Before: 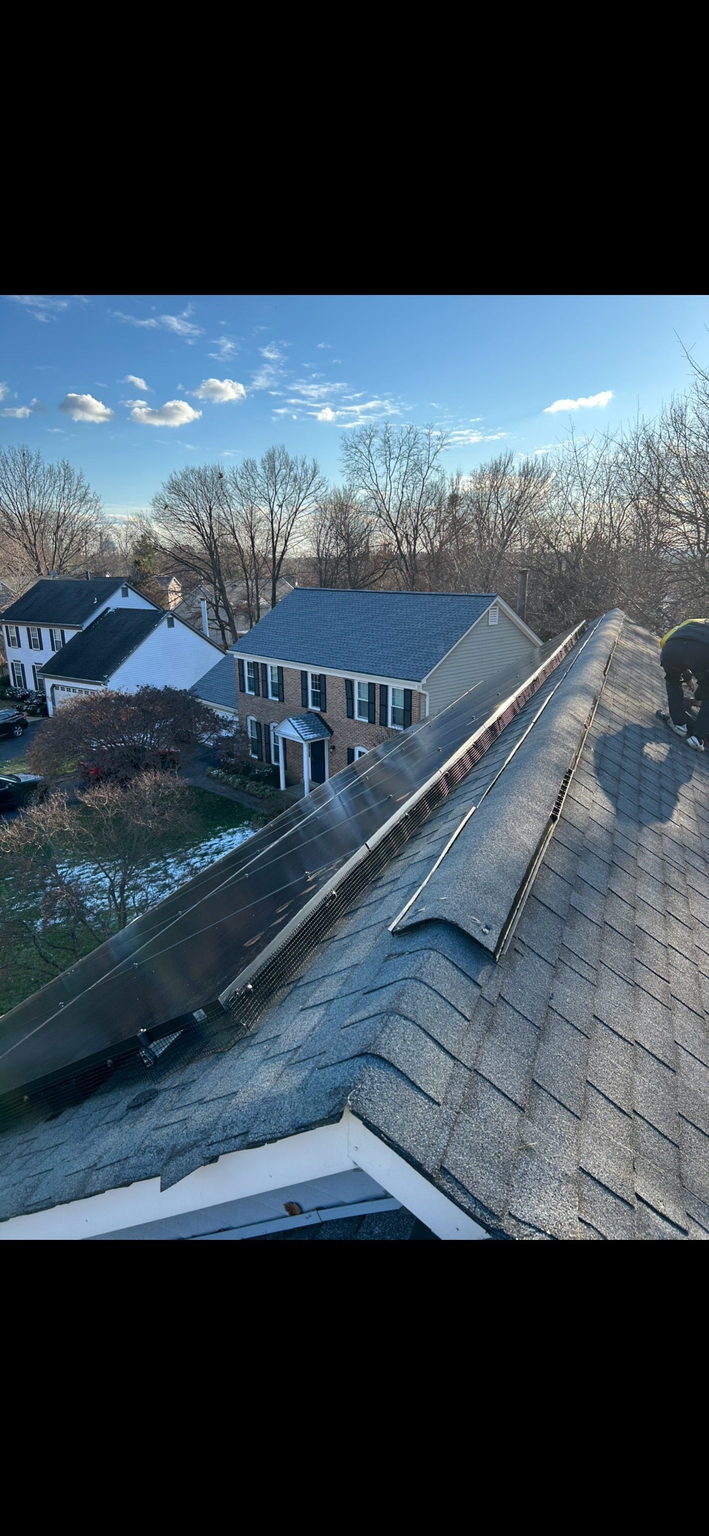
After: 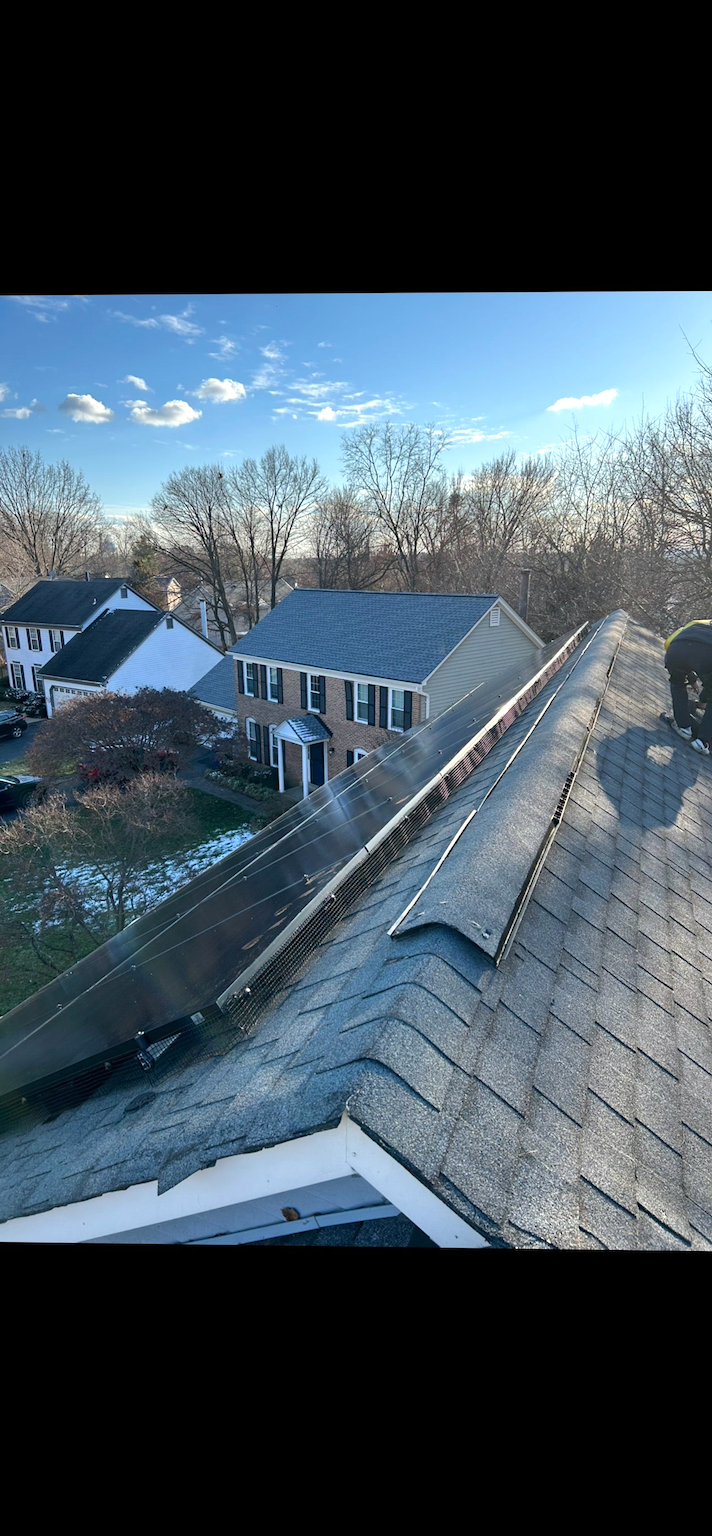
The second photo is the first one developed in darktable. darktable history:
exposure: exposure 0.258 EV, compensate highlight preservation false
rotate and perspective: rotation 0.192°, lens shift (horizontal) -0.015, crop left 0.005, crop right 0.996, crop top 0.006, crop bottom 0.99
